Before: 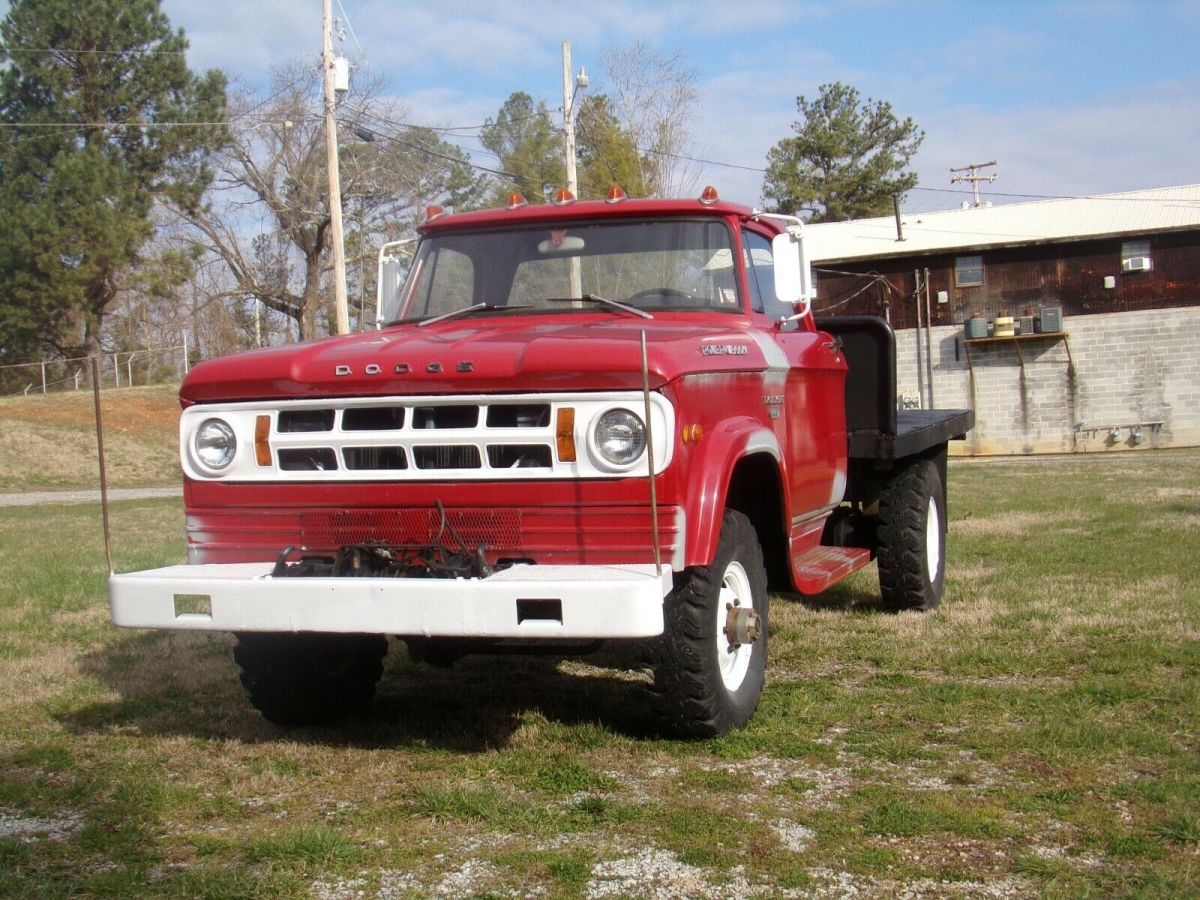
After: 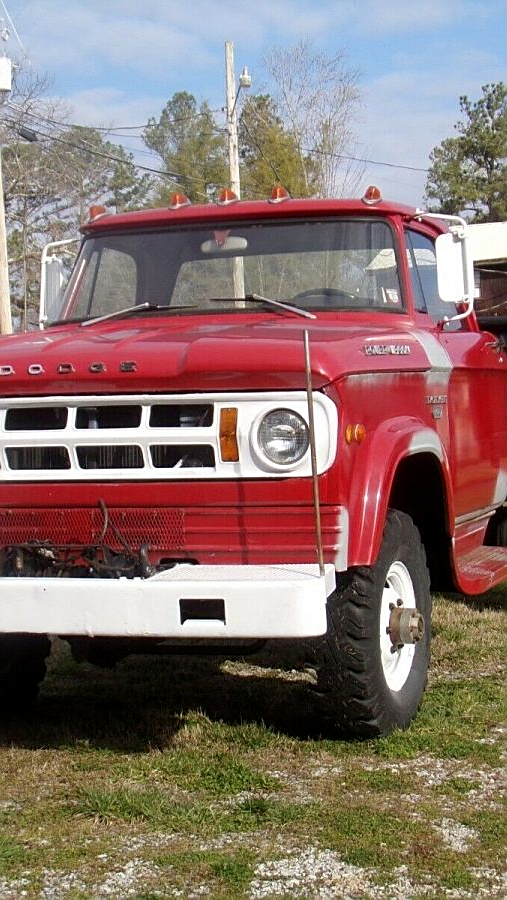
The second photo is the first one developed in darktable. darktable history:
crop: left 28.134%, right 29.543%
exposure: black level correction 0.002, compensate highlight preservation false
sharpen: on, module defaults
